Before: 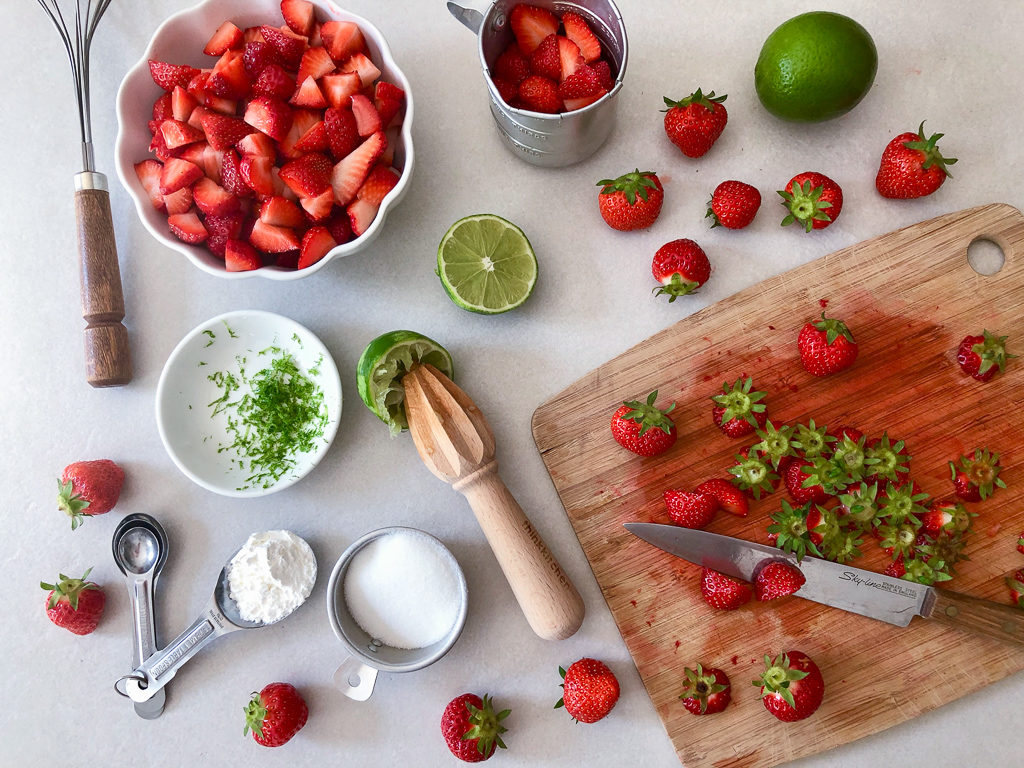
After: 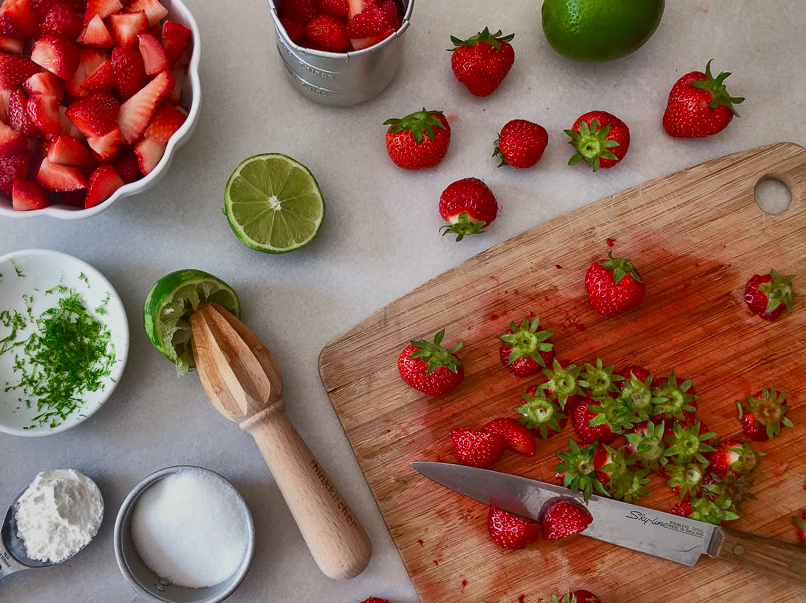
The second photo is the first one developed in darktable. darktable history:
crop and rotate: left 20.895%, top 7.996%, right 0.388%, bottom 13.46%
shadows and highlights: shadows 81, white point adjustment -9.15, highlights -61.32, soften with gaussian
